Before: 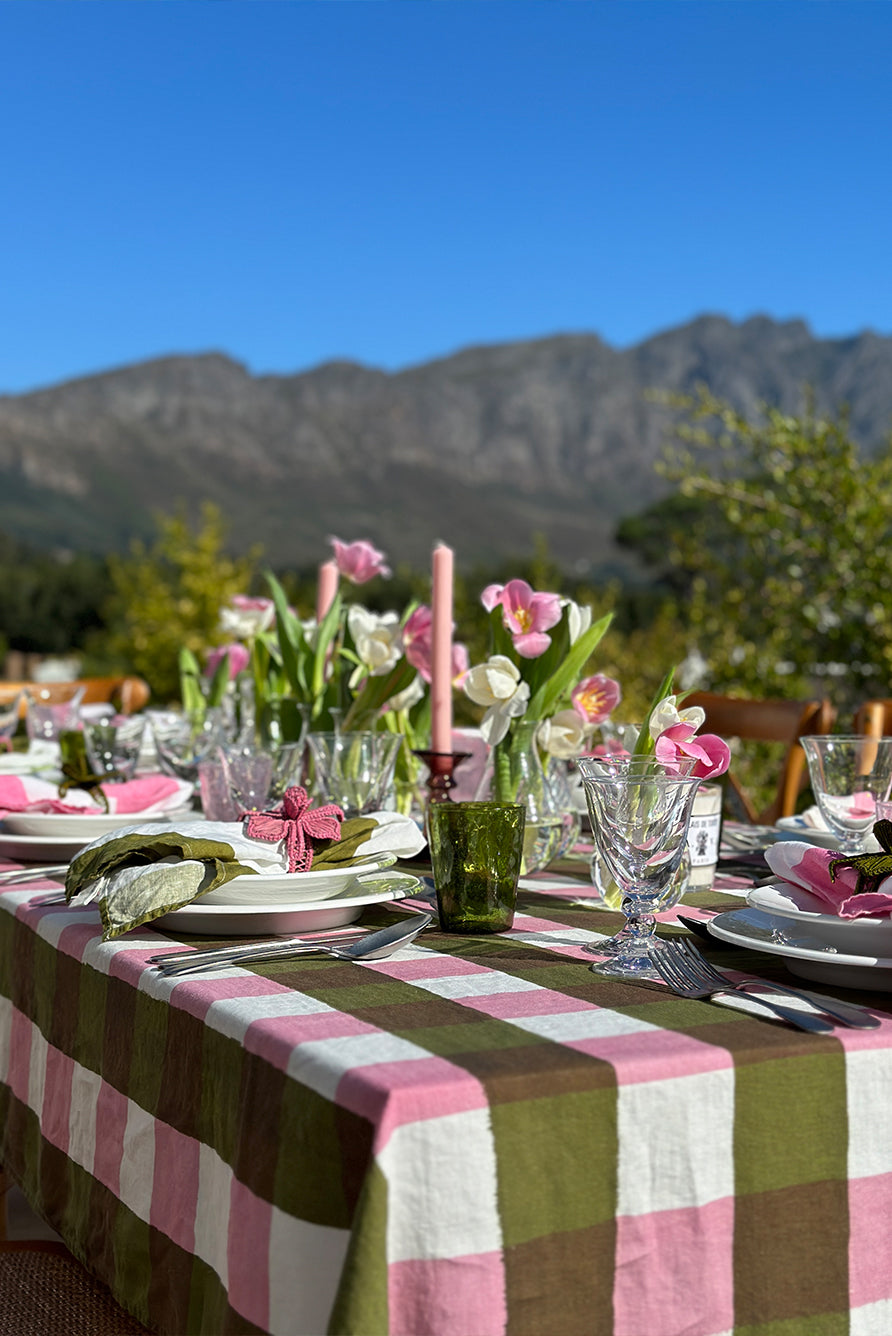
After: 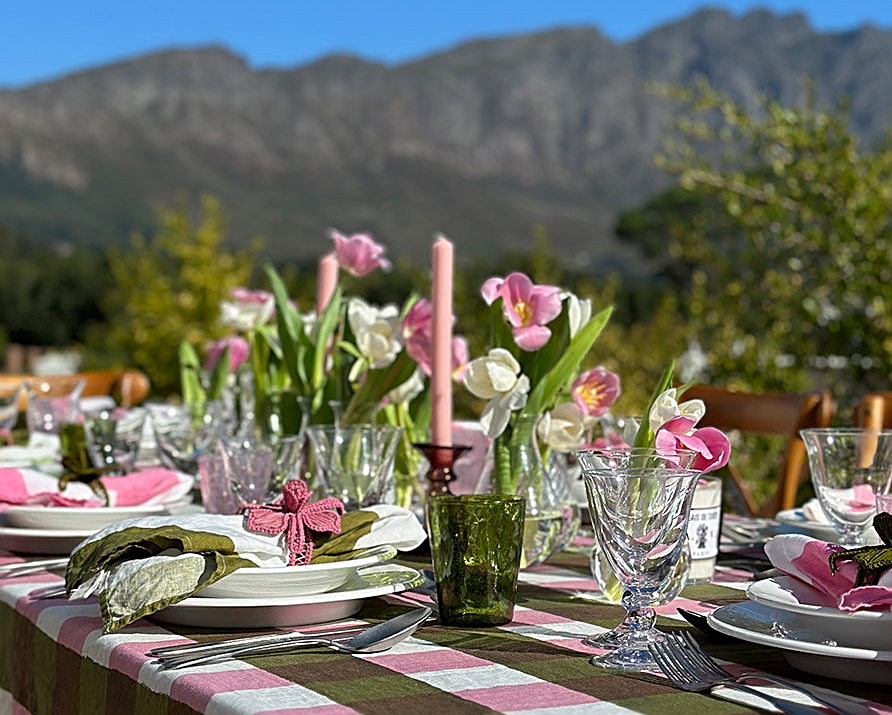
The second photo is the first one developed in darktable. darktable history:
sharpen: on, module defaults
crop and rotate: top 23.043%, bottom 23.437%
